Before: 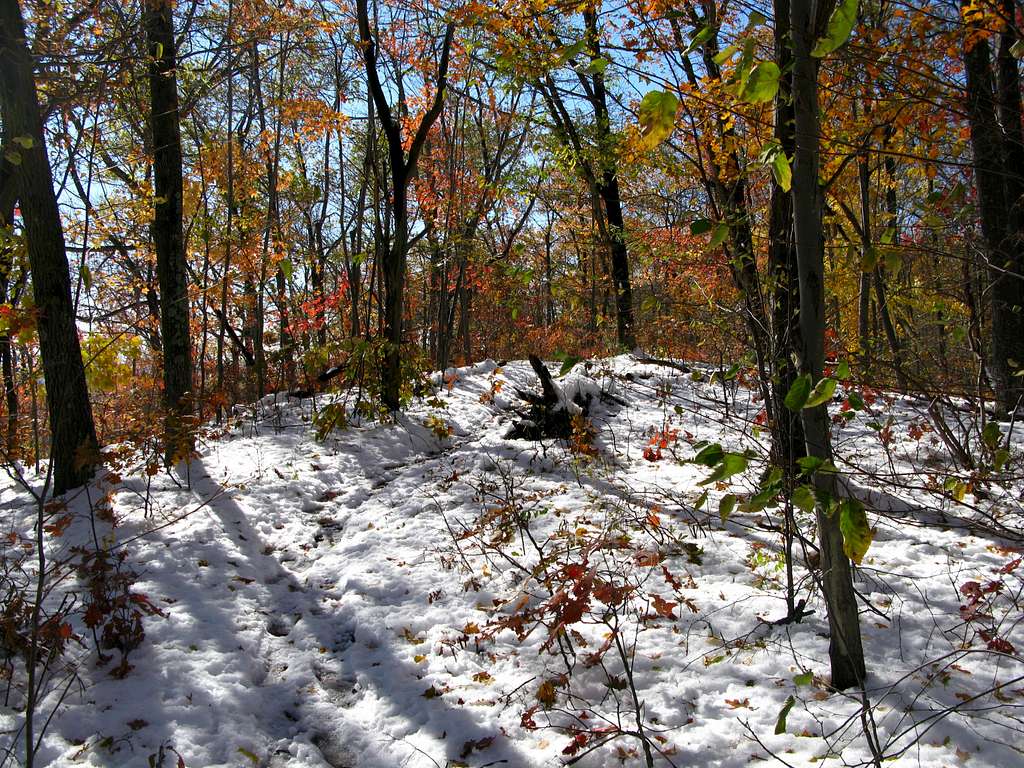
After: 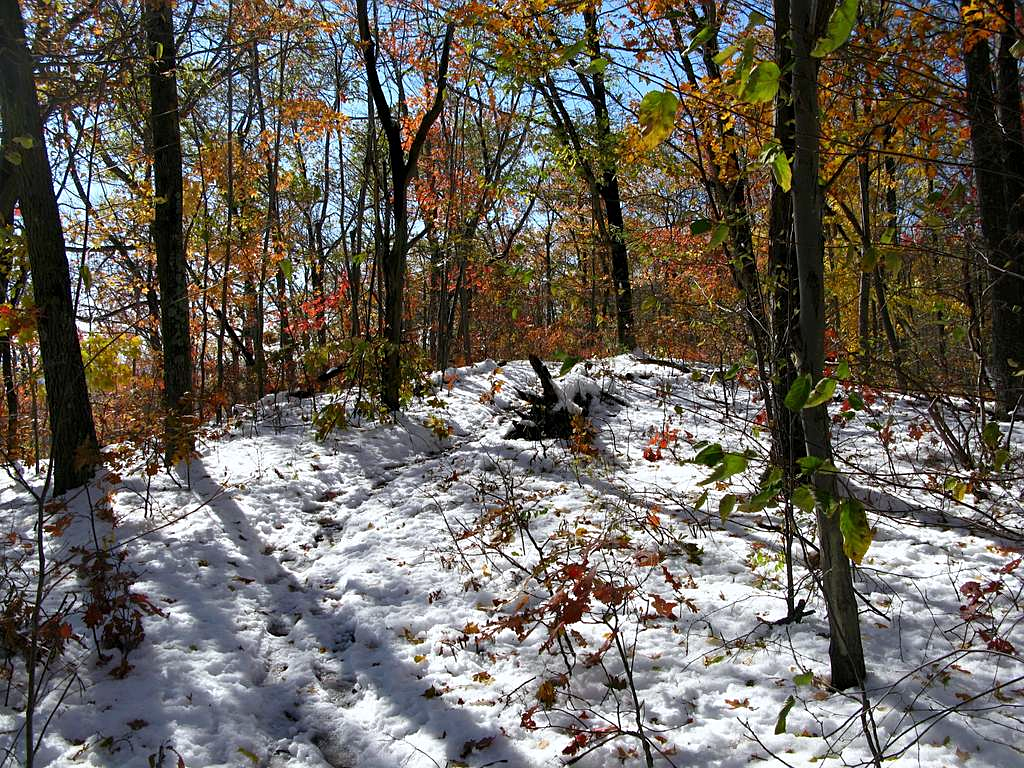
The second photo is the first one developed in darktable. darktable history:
white balance: red 0.982, blue 1.018
sharpen: amount 0.2
